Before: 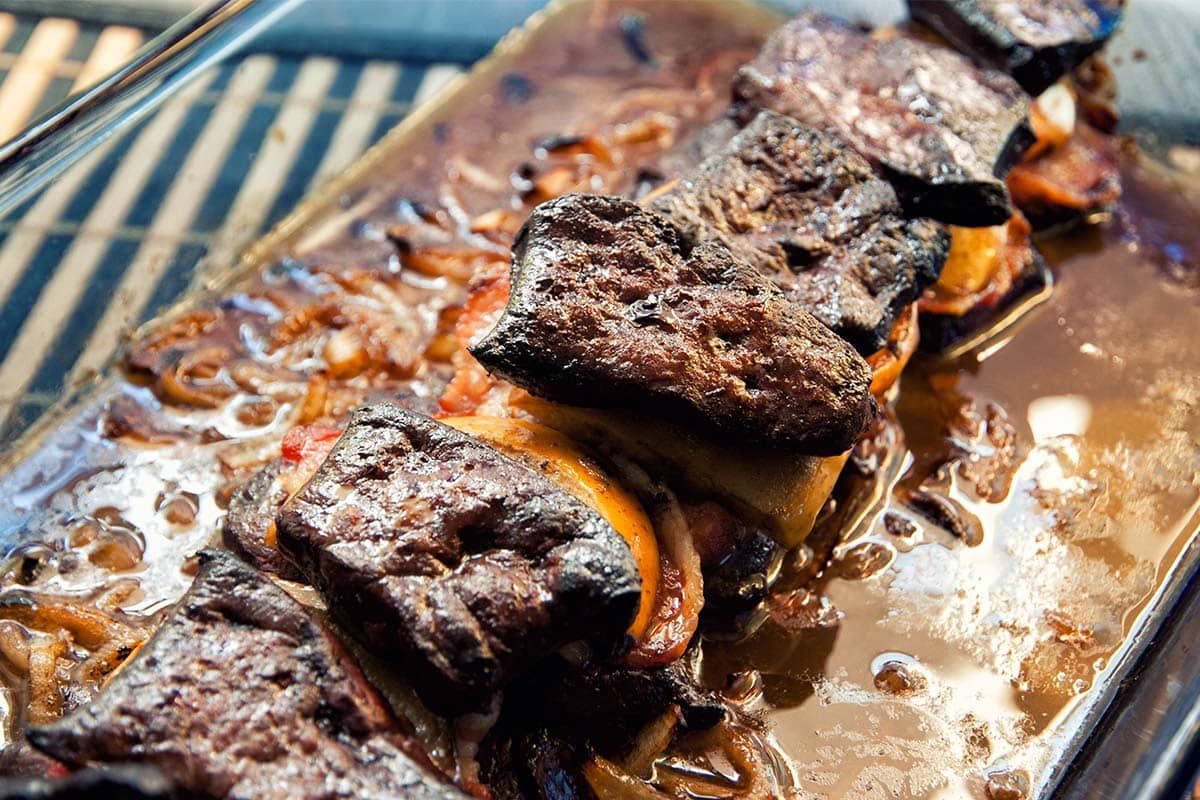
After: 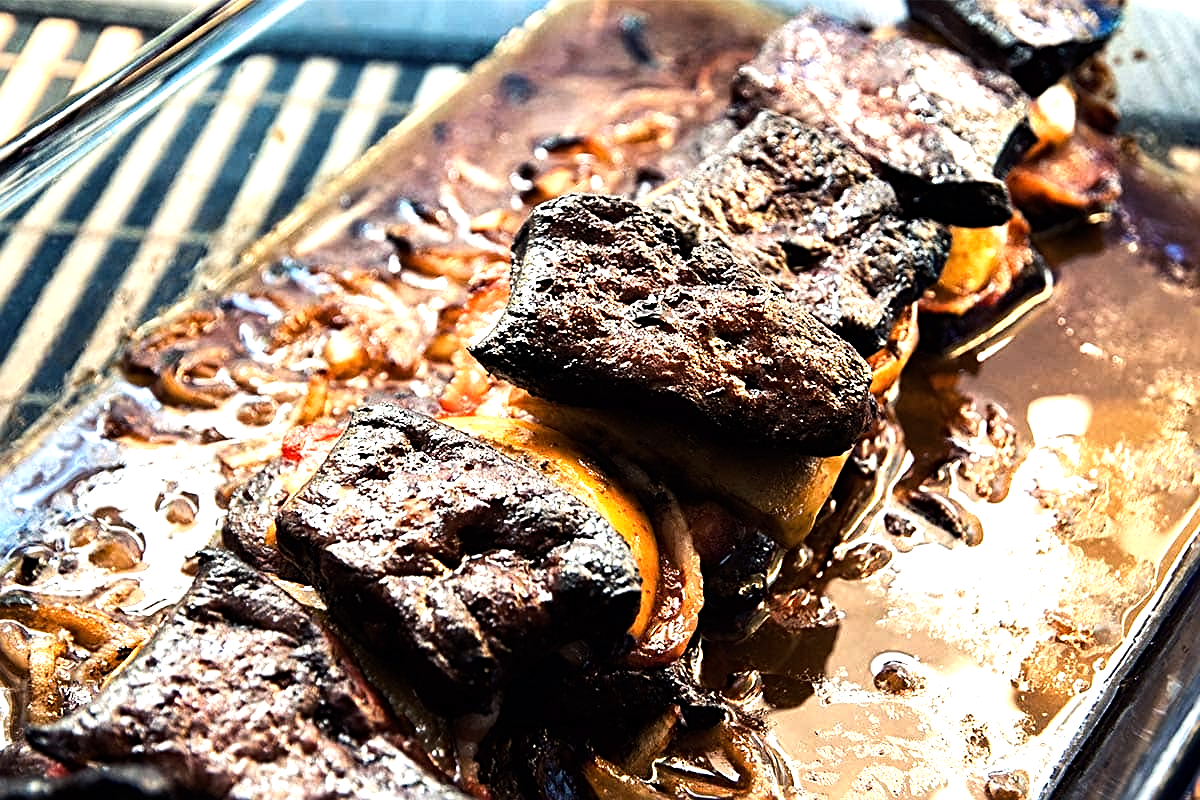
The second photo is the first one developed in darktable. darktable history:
tone equalizer: -8 EV -1.08 EV, -7 EV -1.01 EV, -6 EV -0.867 EV, -5 EV -0.578 EV, -3 EV 0.578 EV, -2 EV 0.867 EV, -1 EV 1.01 EV, +0 EV 1.08 EV, edges refinement/feathering 500, mask exposure compensation -1.57 EV, preserve details no
white balance: emerald 1
sharpen: radius 2.767
